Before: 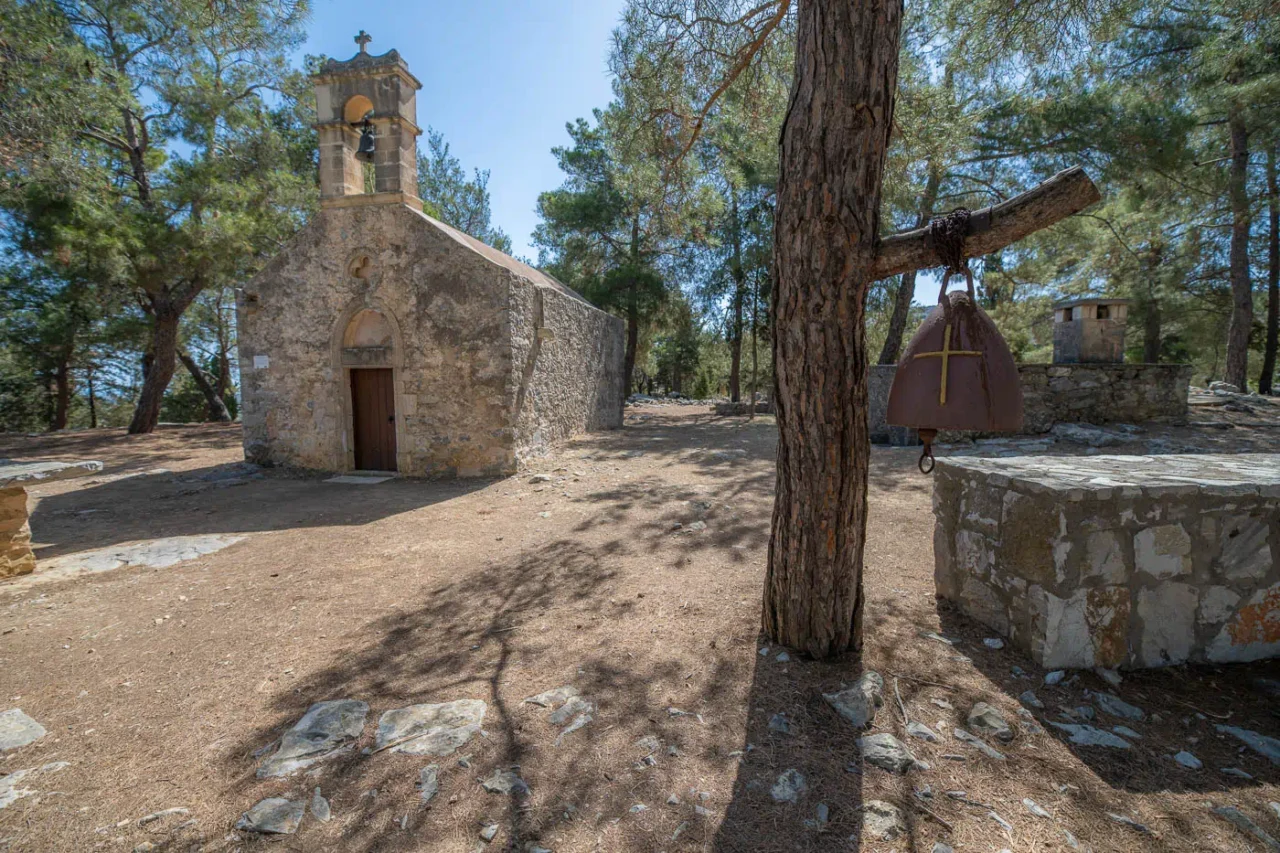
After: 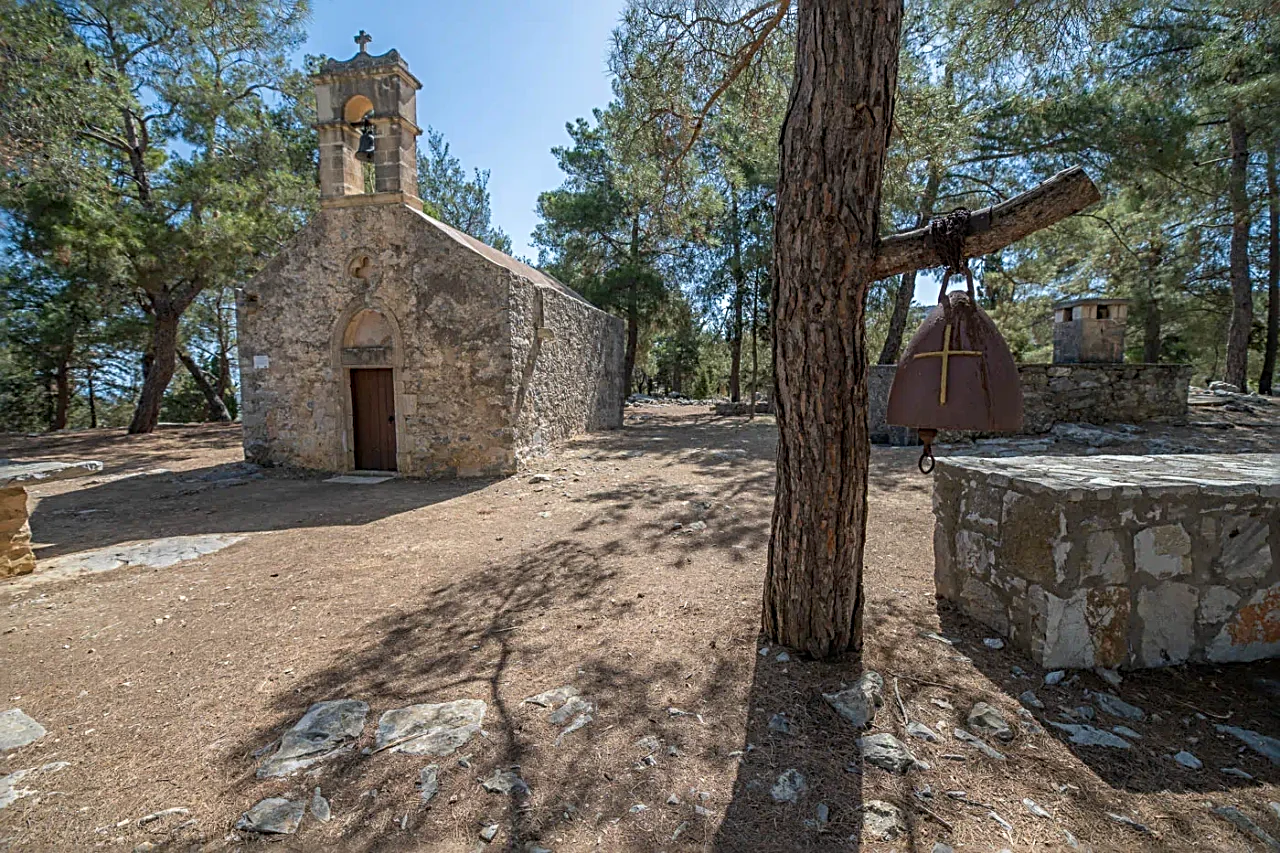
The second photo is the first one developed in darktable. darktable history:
sharpen: radius 2.834, amount 0.726
